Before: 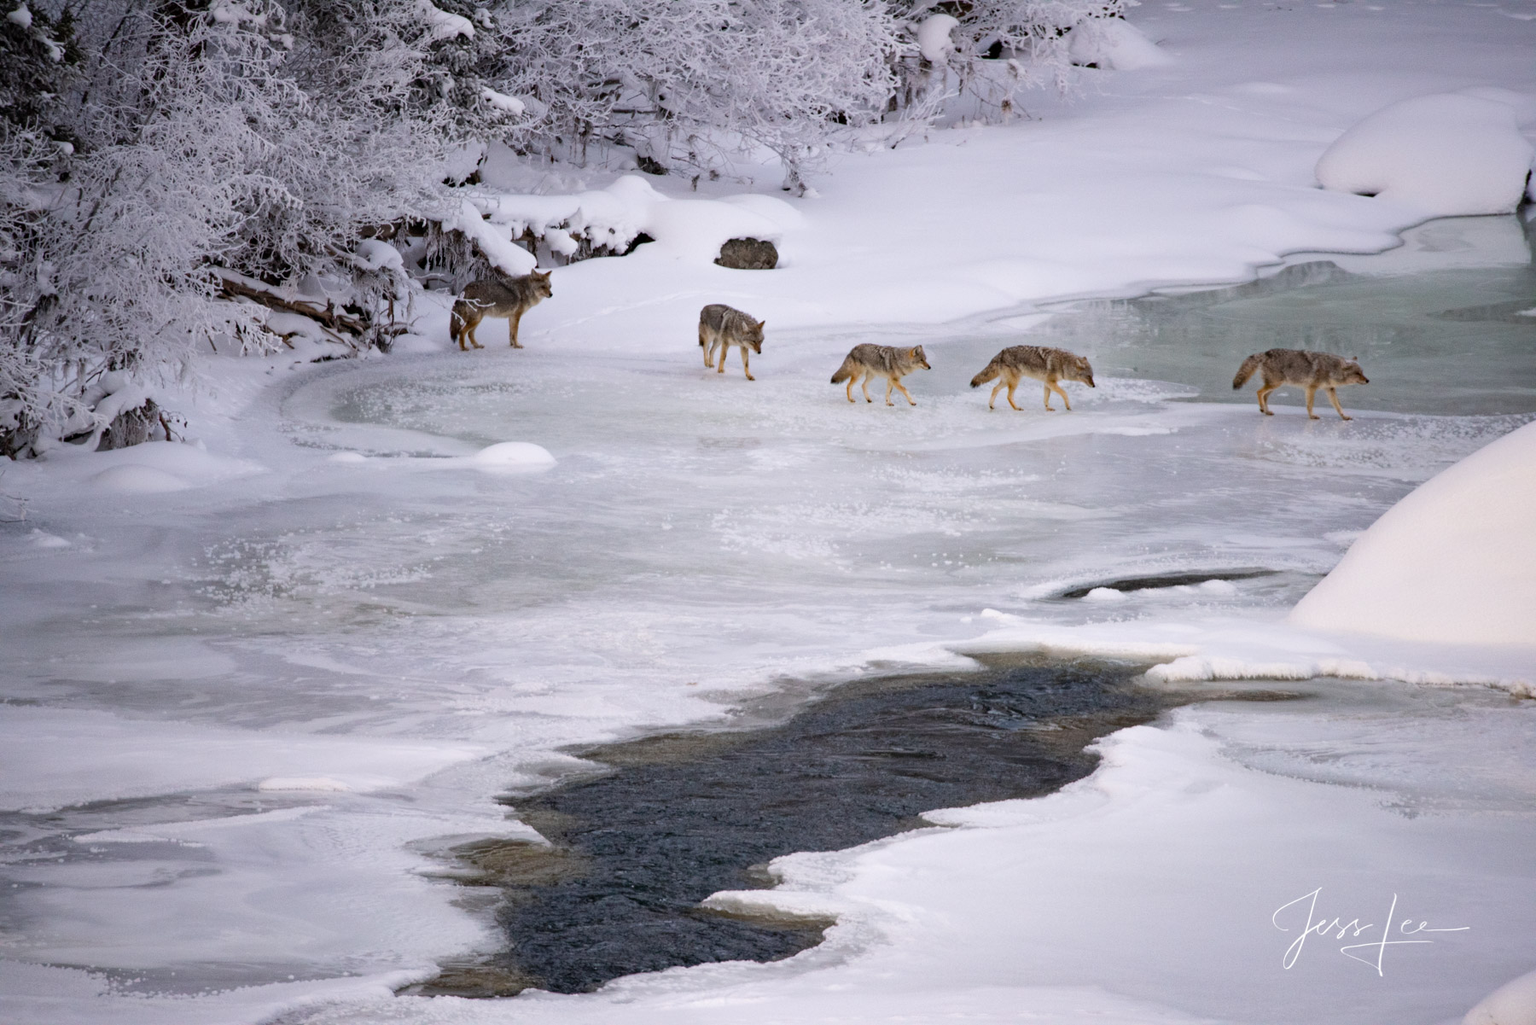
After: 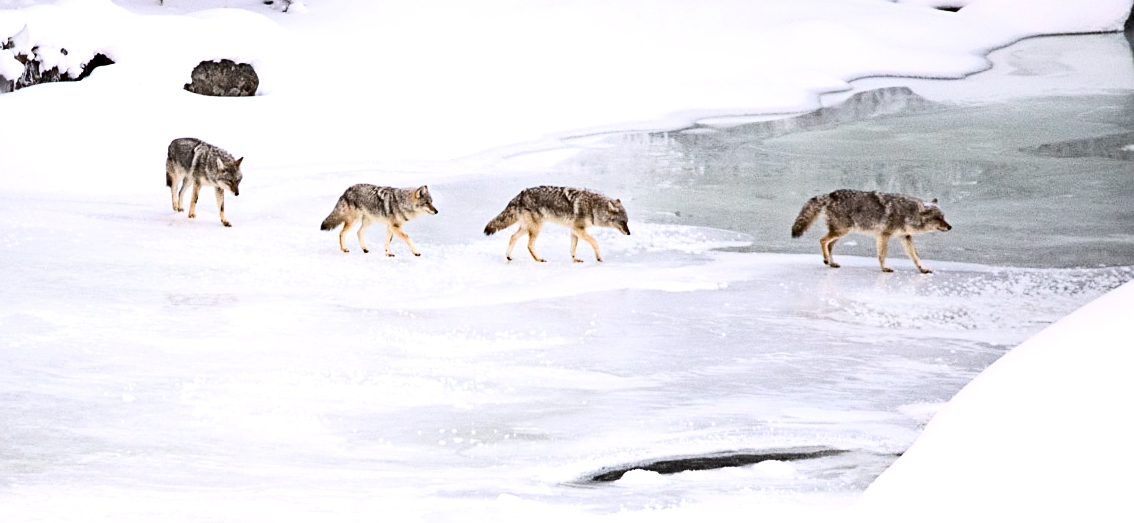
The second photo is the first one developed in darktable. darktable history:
exposure: exposure 0.67 EV, compensate highlight preservation false
sharpen: on, module defaults
crop: left 36.29%, top 18.3%, right 0.688%, bottom 38.128%
color correction: highlights b* -0.021, saturation 0.815
contrast brightness saturation: contrast 0.29
